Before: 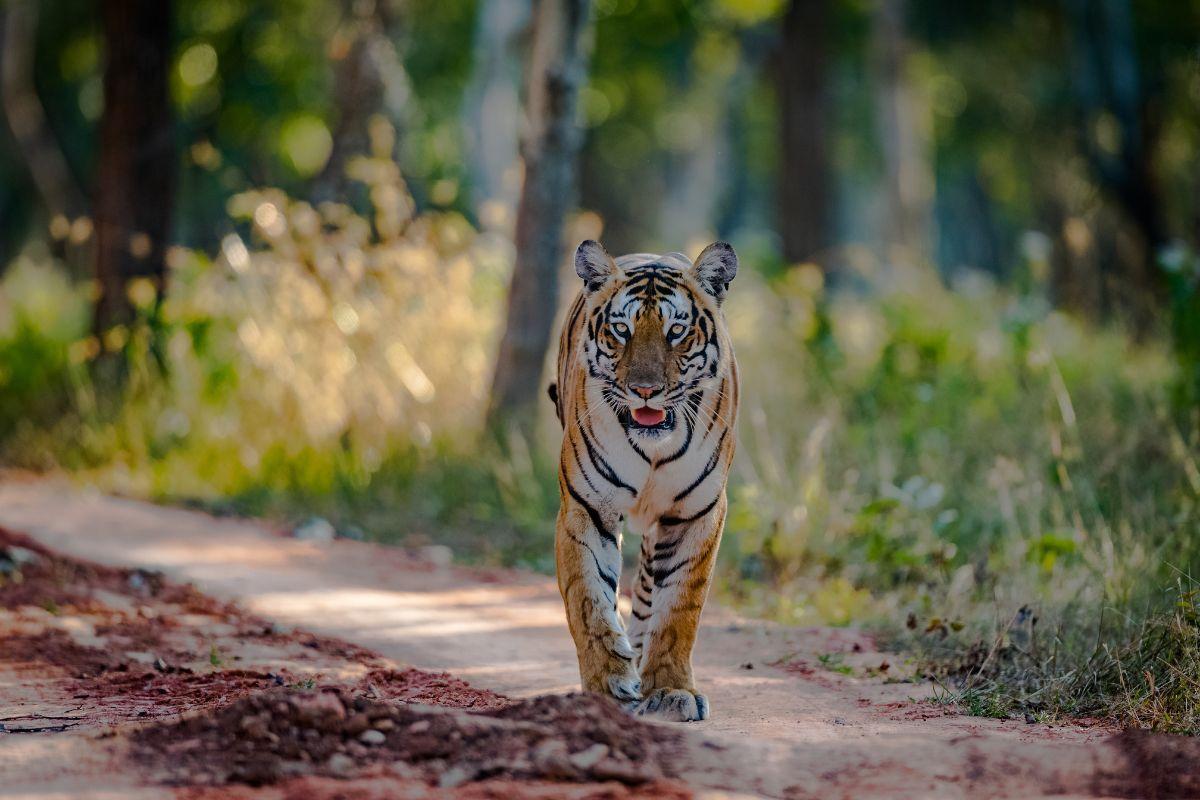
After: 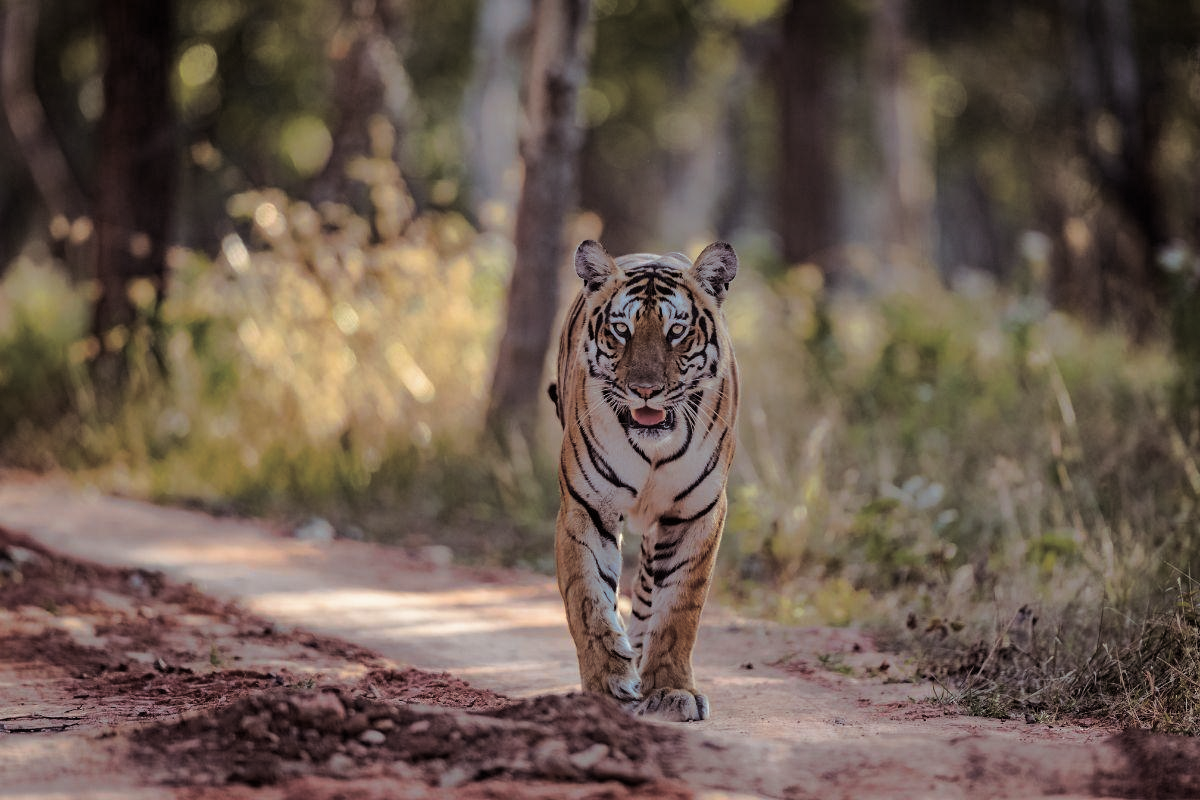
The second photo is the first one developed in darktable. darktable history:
split-toning: shadows › saturation 0.24, highlights › hue 54°, highlights › saturation 0.24
shadows and highlights: shadows 37.27, highlights -28.18, soften with gaussian
